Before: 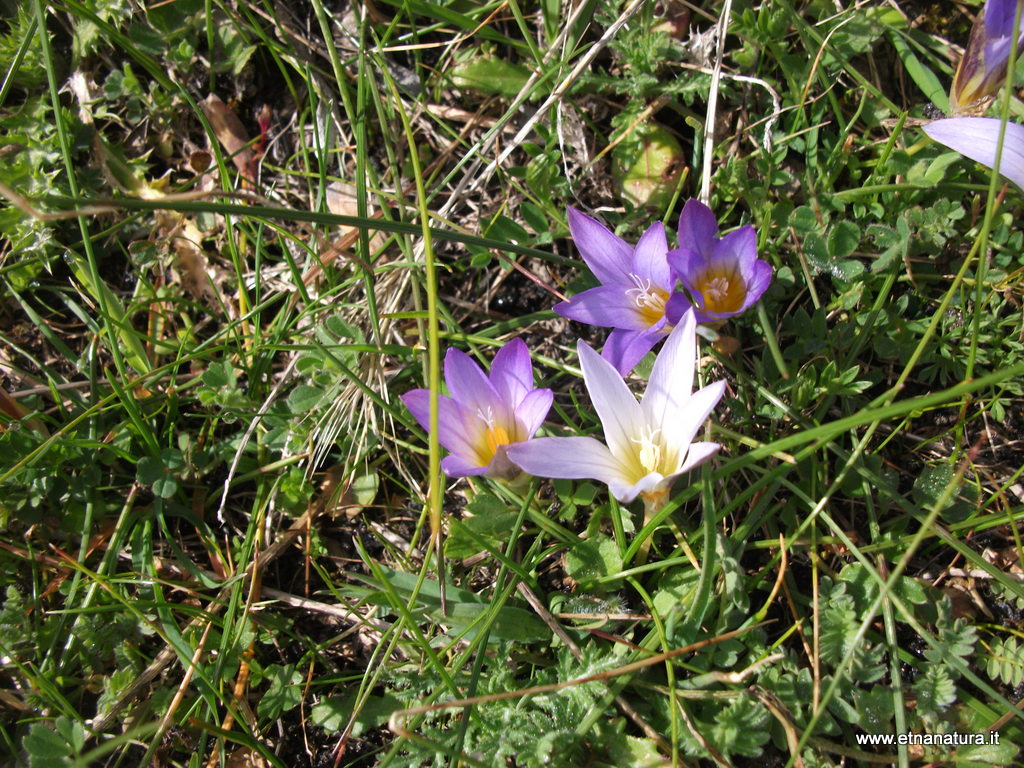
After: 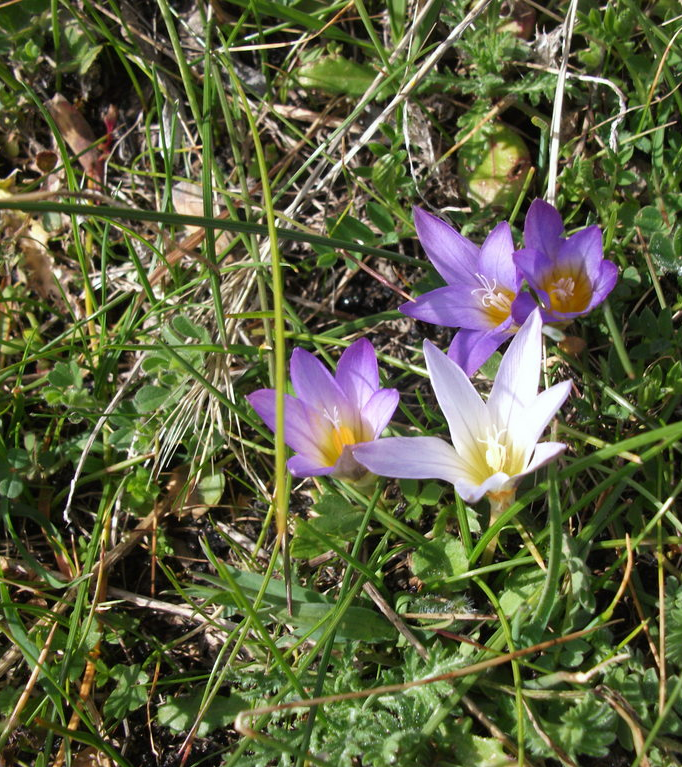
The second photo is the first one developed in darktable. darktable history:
white balance: red 0.978, blue 0.999
crop and rotate: left 15.055%, right 18.278%
